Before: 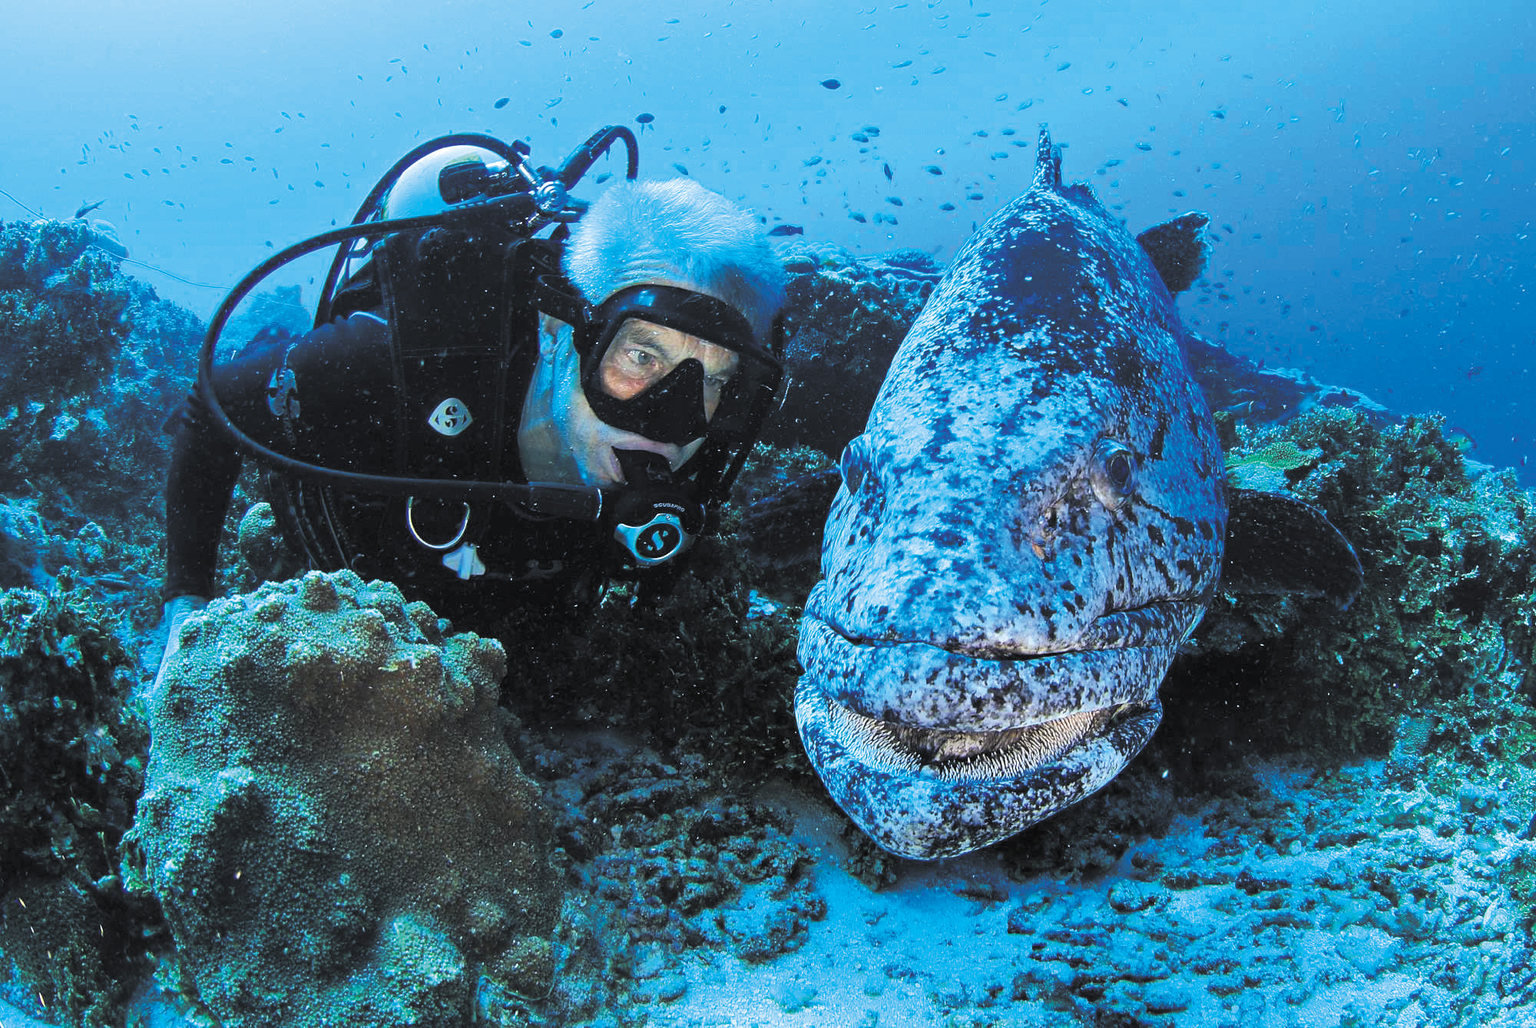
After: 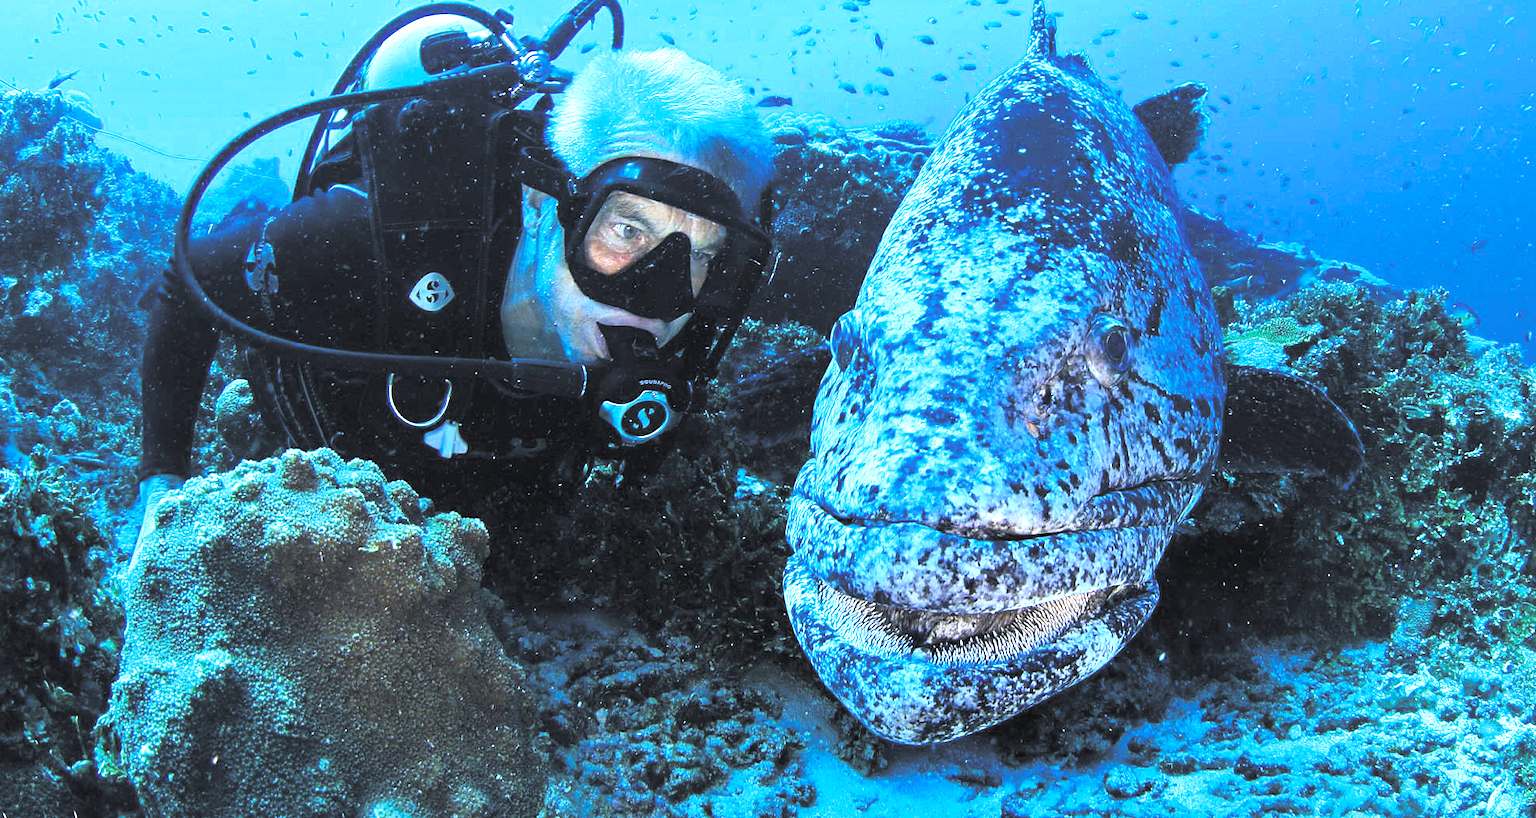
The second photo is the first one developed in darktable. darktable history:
white balance: red 0.954, blue 1.079
crop and rotate: left 1.814%, top 12.818%, right 0.25%, bottom 9.225%
exposure: exposure 0.661 EV, compensate highlight preservation false
